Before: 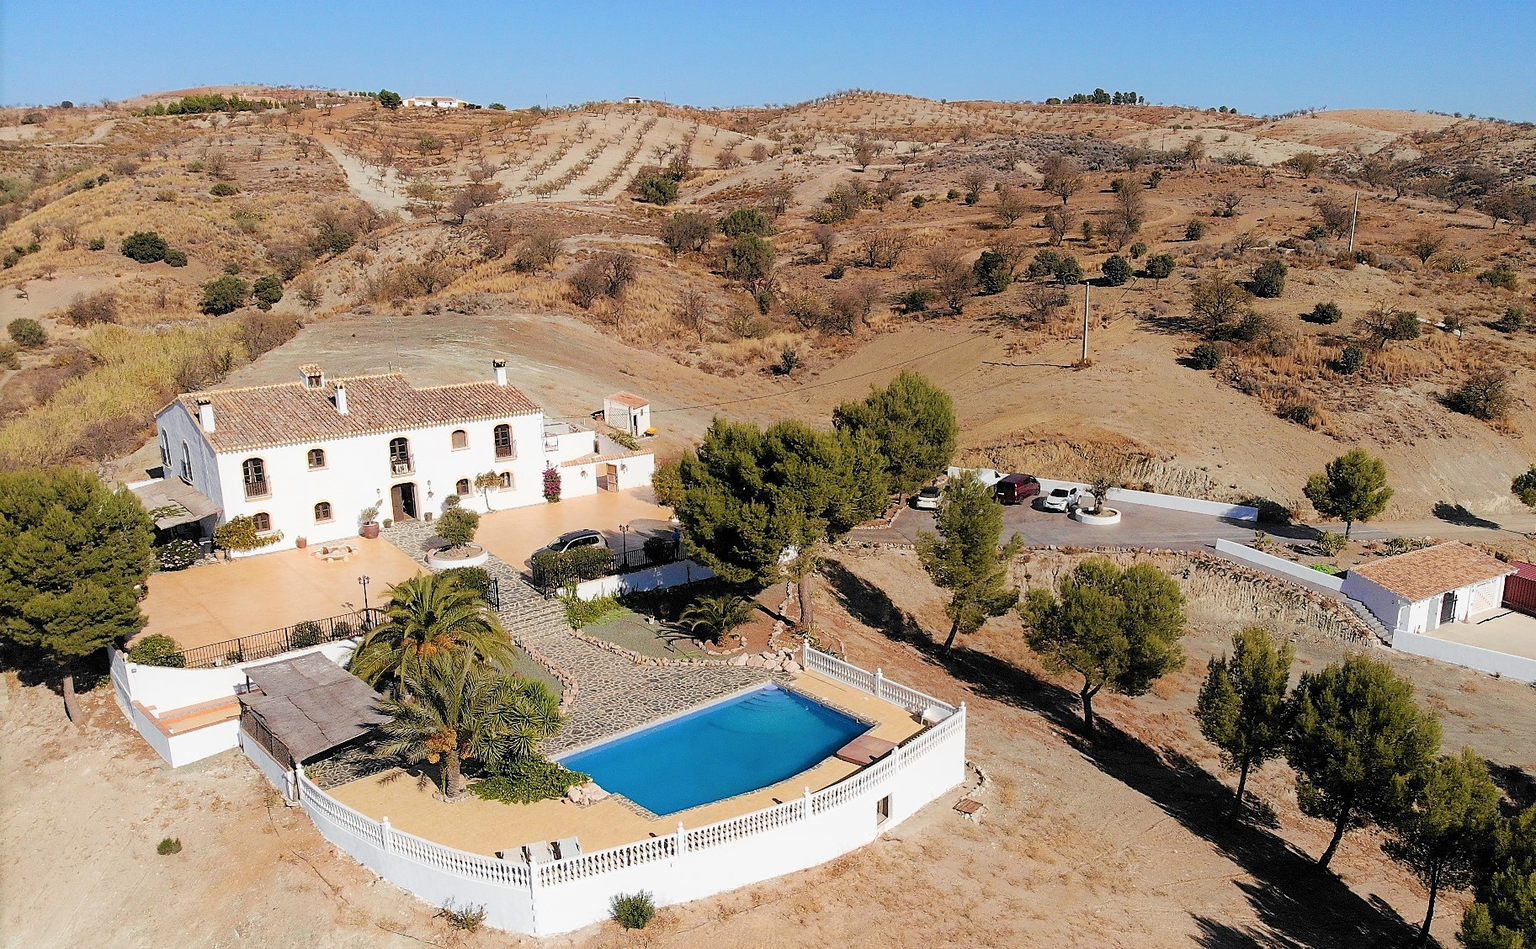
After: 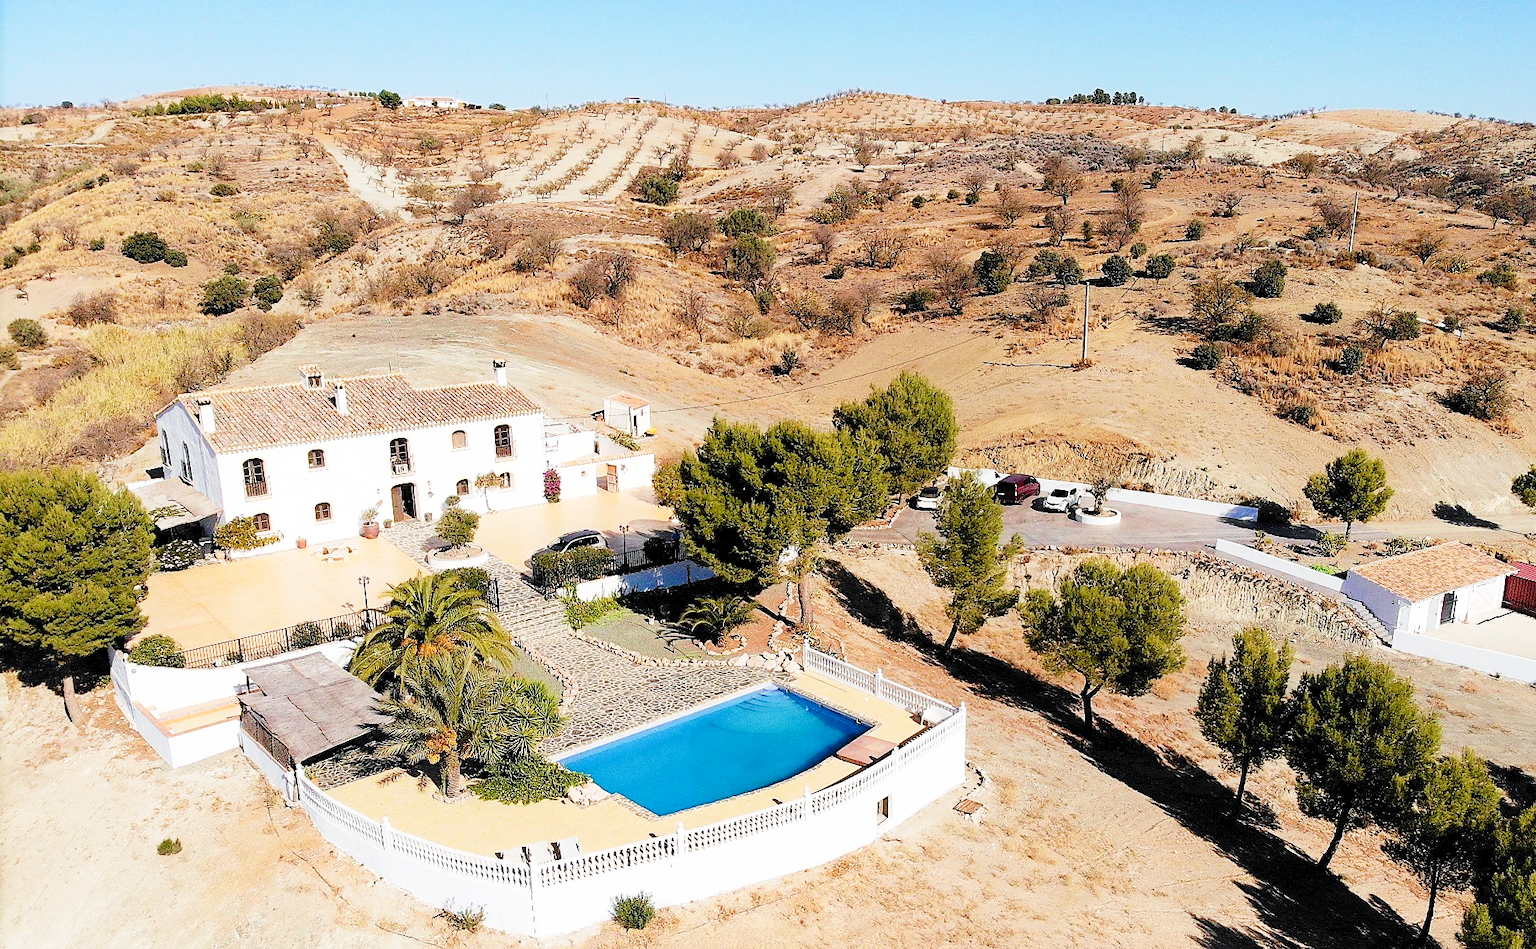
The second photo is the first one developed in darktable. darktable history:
contrast equalizer: octaves 7, y [[0.6 ×6], [0.55 ×6], [0 ×6], [0 ×6], [0 ×6]], mix 0.15
base curve: curves: ch0 [(0, 0) (0.028, 0.03) (0.121, 0.232) (0.46, 0.748) (0.859, 0.968) (1, 1)], preserve colors none
